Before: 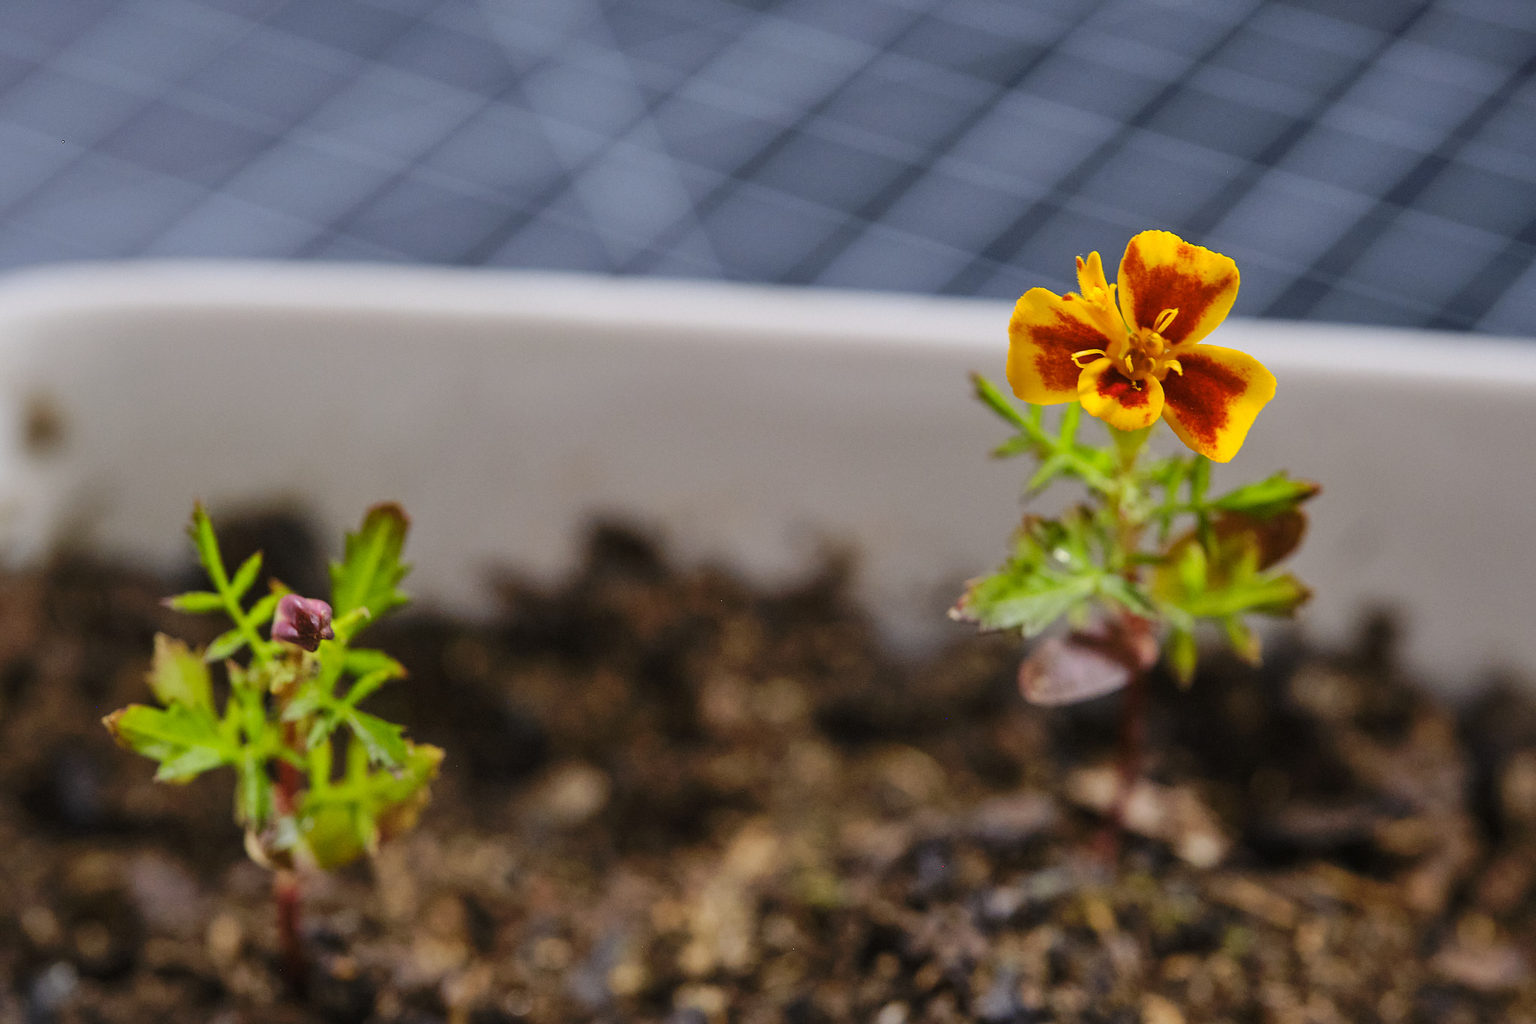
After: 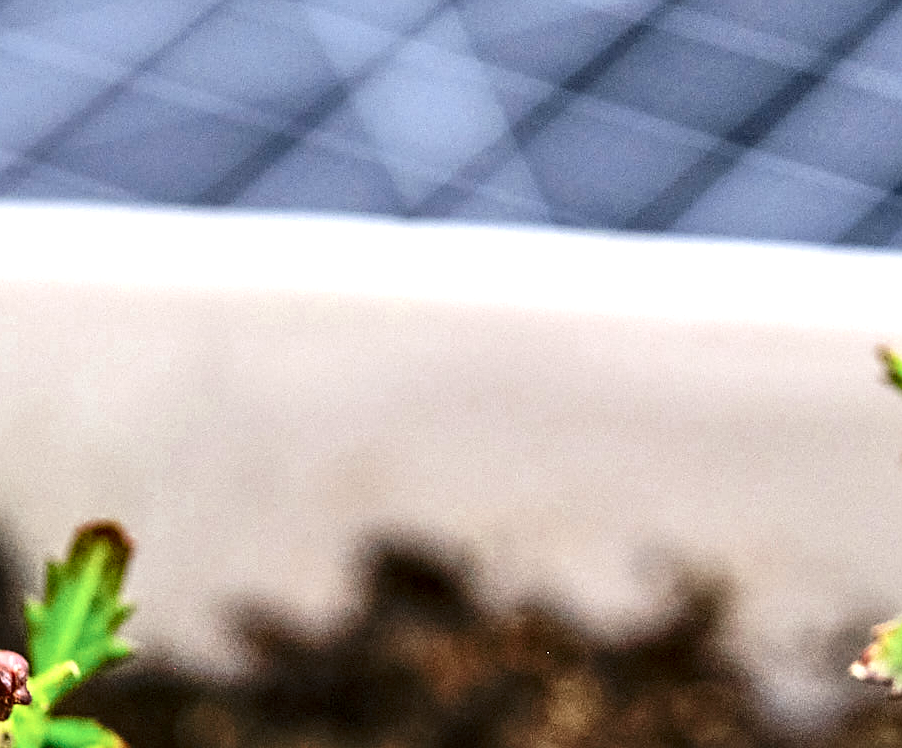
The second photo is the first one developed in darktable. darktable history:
exposure: black level correction 0, exposure 1.35 EV, compensate exposure bias true, compensate highlight preservation false
crop: left 20.248%, top 10.86%, right 35.675%, bottom 34.321%
color zones: curves: ch0 [(0, 0.5) (0.125, 0.4) (0.25, 0.5) (0.375, 0.4) (0.5, 0.4) (0.625, 0.35) (0.75, 0.35) (0.875, 0.5)]; ch1 [(0, 0.35) (0.125, 0.45) (0.25, 0.35) (0.375, 0.35) (0.5, 0.35) (0.625, 0.35) (0.75, 0.45) (0.875, 0.35)]; ch2 [(0, 0.6) (0.125, 0.5) (0.25, 0.5) (0.375, 0.6) (0.5, 0.6) (0.625, 0.5) (0.75, 0.5) (0.875, 0.5)]
sharpen: on, module defaults
contrast brightness saturation: contrast 0.19, brightness -0.11, saturation 0.21
local contrast: detail 160%
